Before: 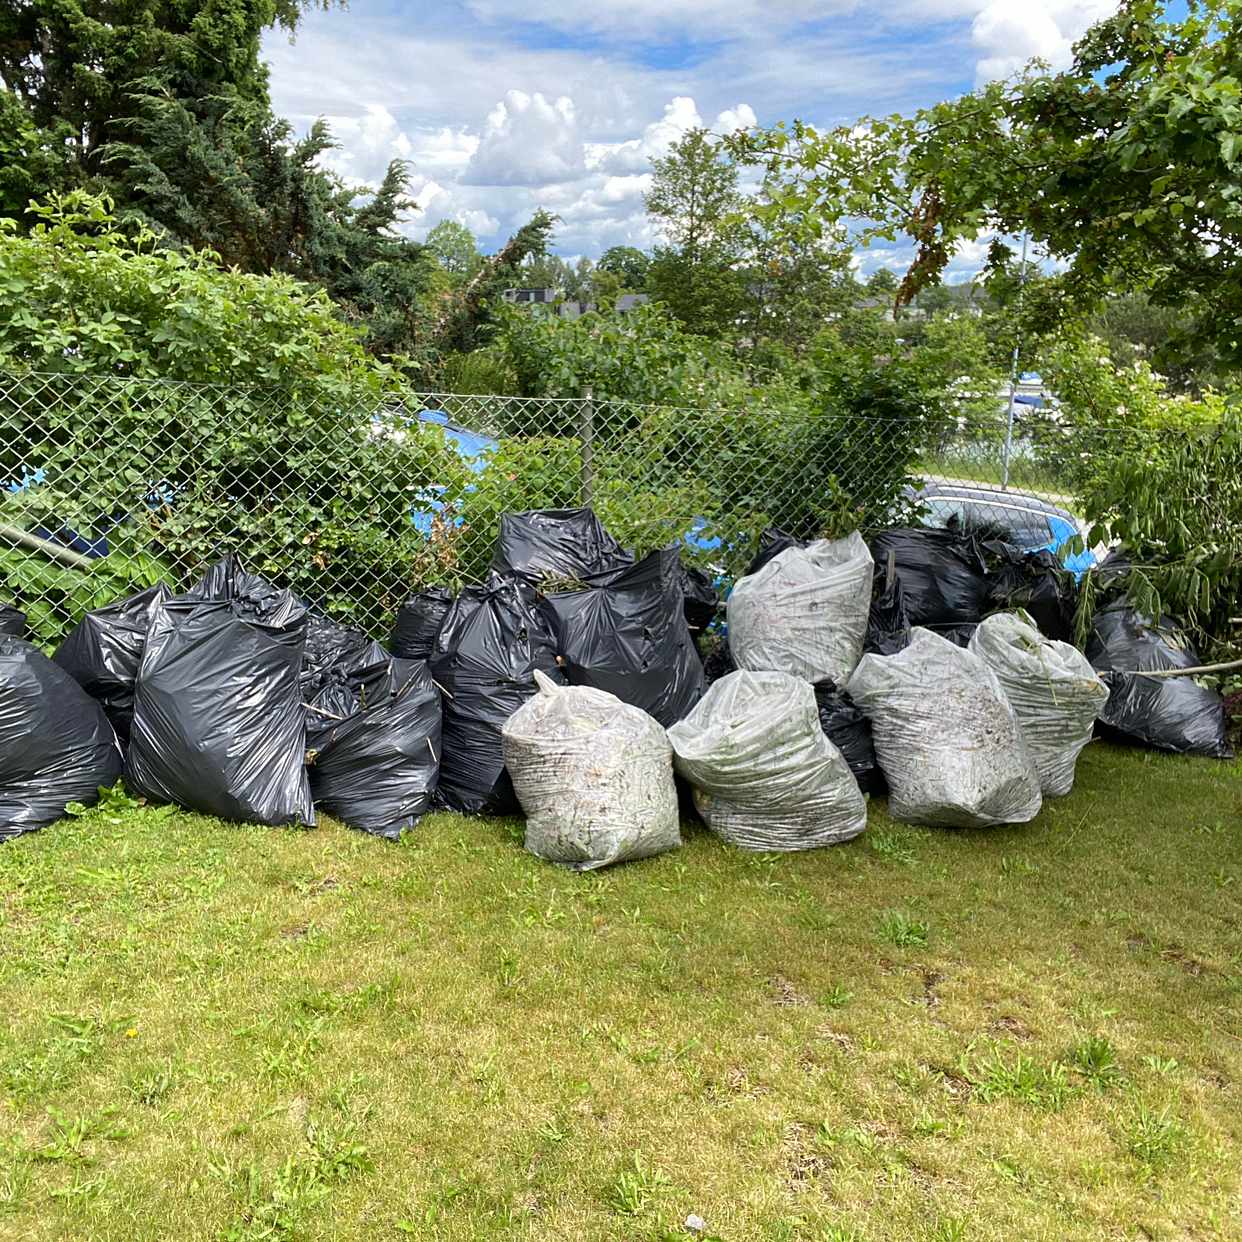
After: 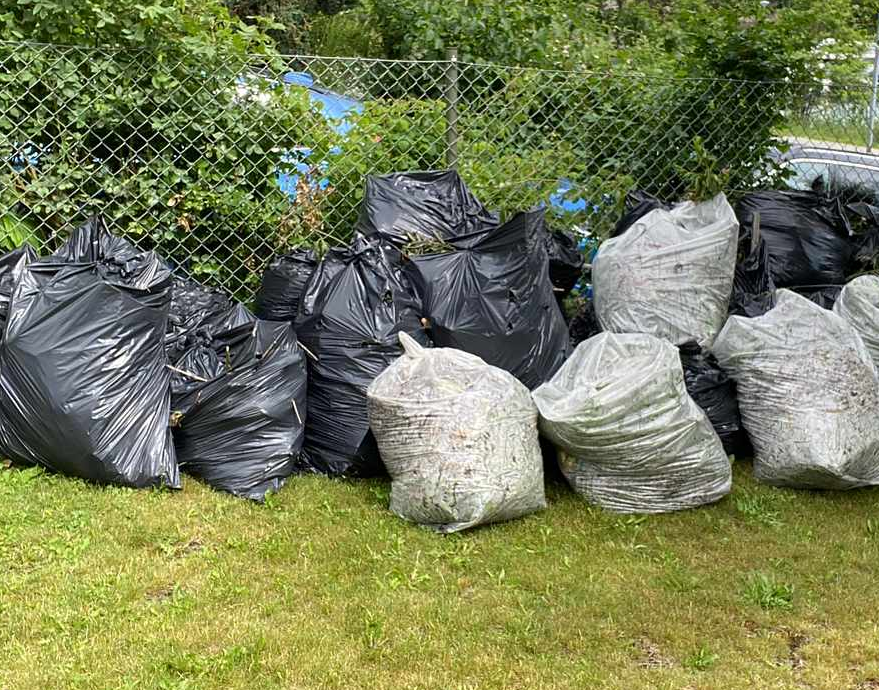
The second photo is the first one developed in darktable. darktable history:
crop: left 10.925%, top 27.277%, right 18.239%, bottom 17.093%
